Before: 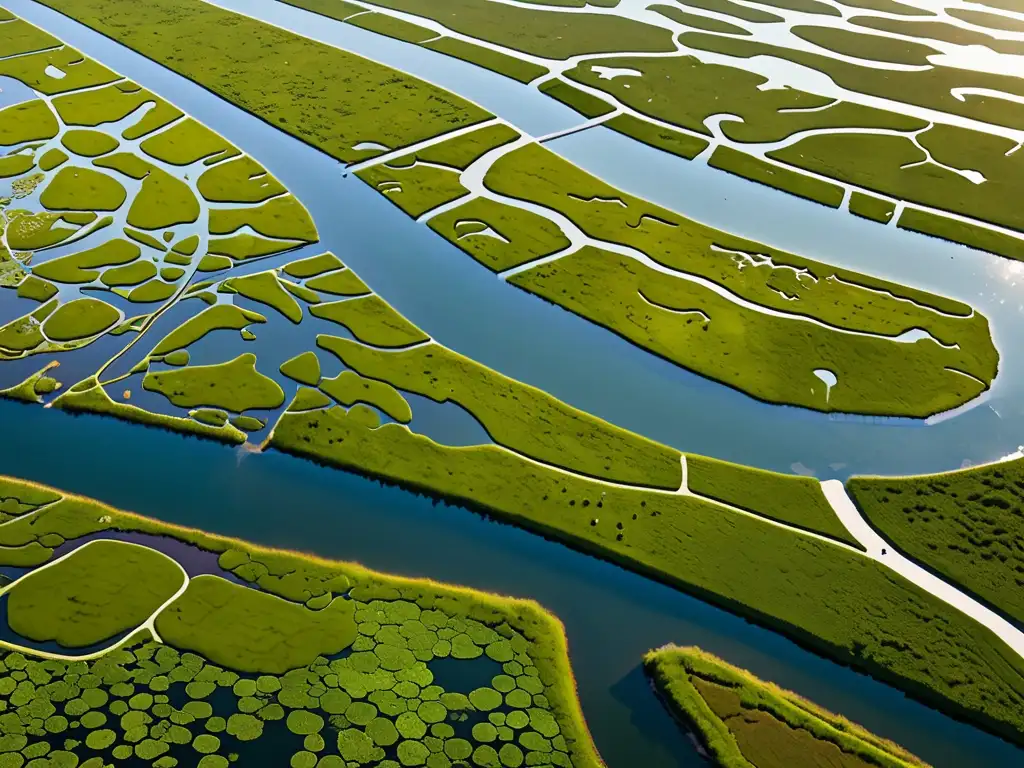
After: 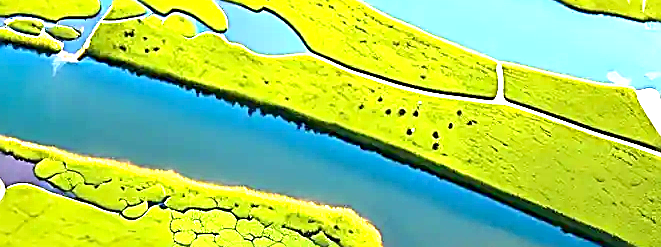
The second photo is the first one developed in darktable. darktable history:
exposure: black level correction 0.001, exposure 2.653 EV, compensate highlight preservation false
sharpen: amount 0.988
crop: left 17.998%, top 50.948%, right 17.411%, bottom 16.803%
